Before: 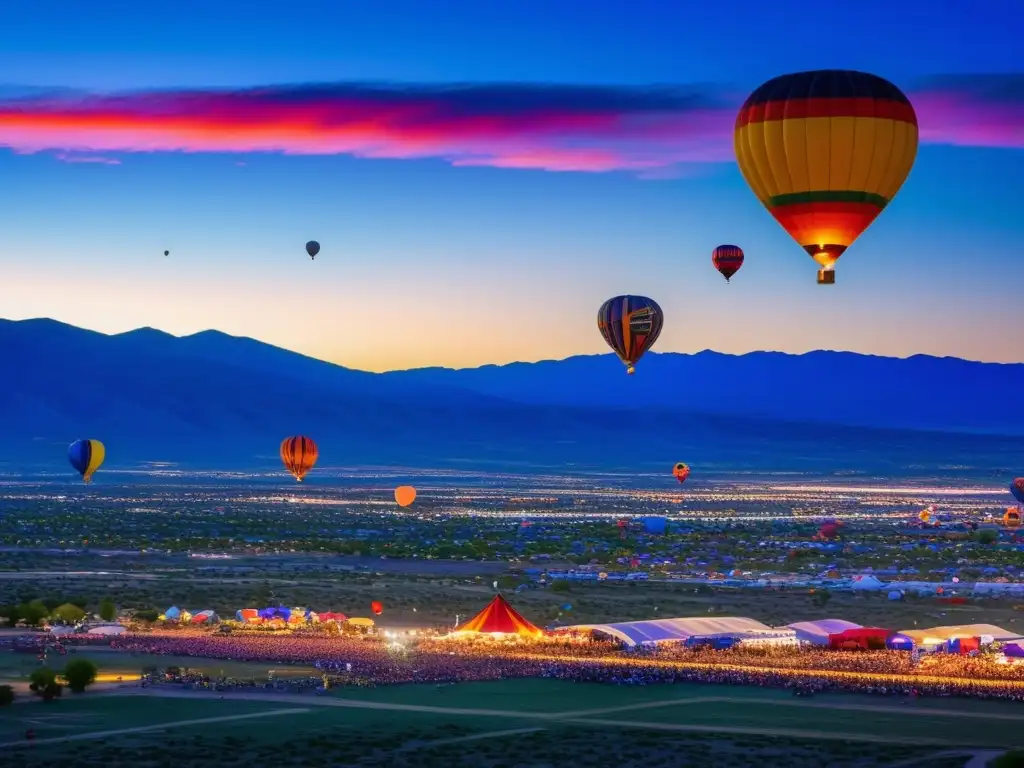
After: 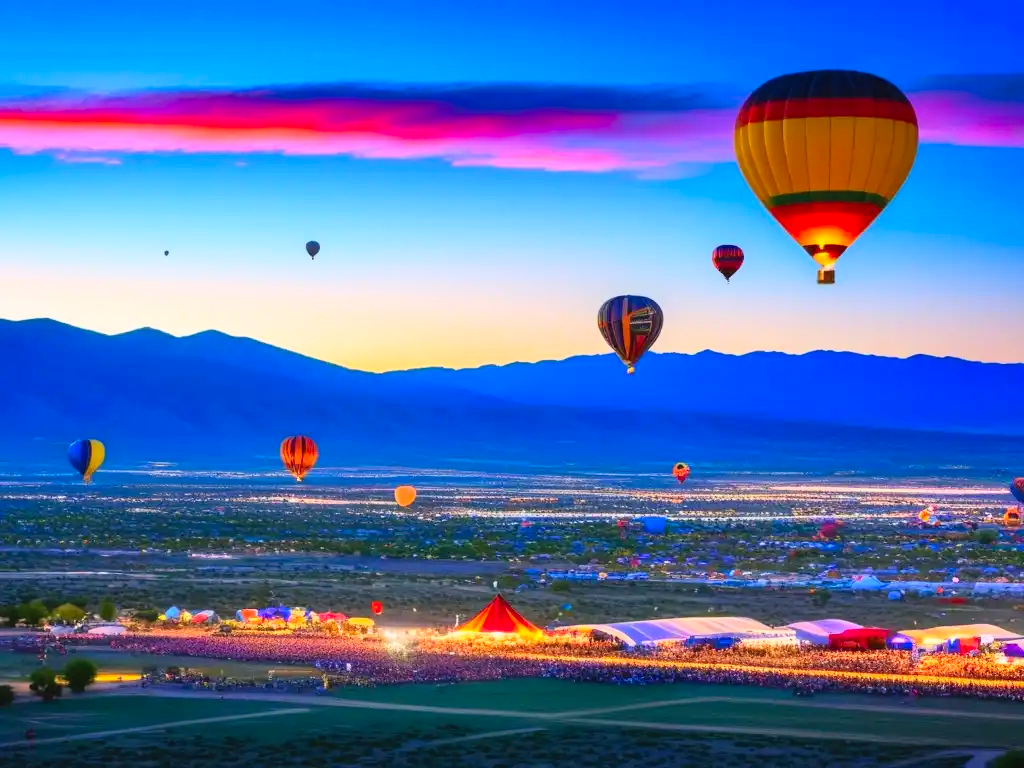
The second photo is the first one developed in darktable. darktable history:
contrast brightness saturation: contrast 0.243, brightness 0.263, saturation 0.382
